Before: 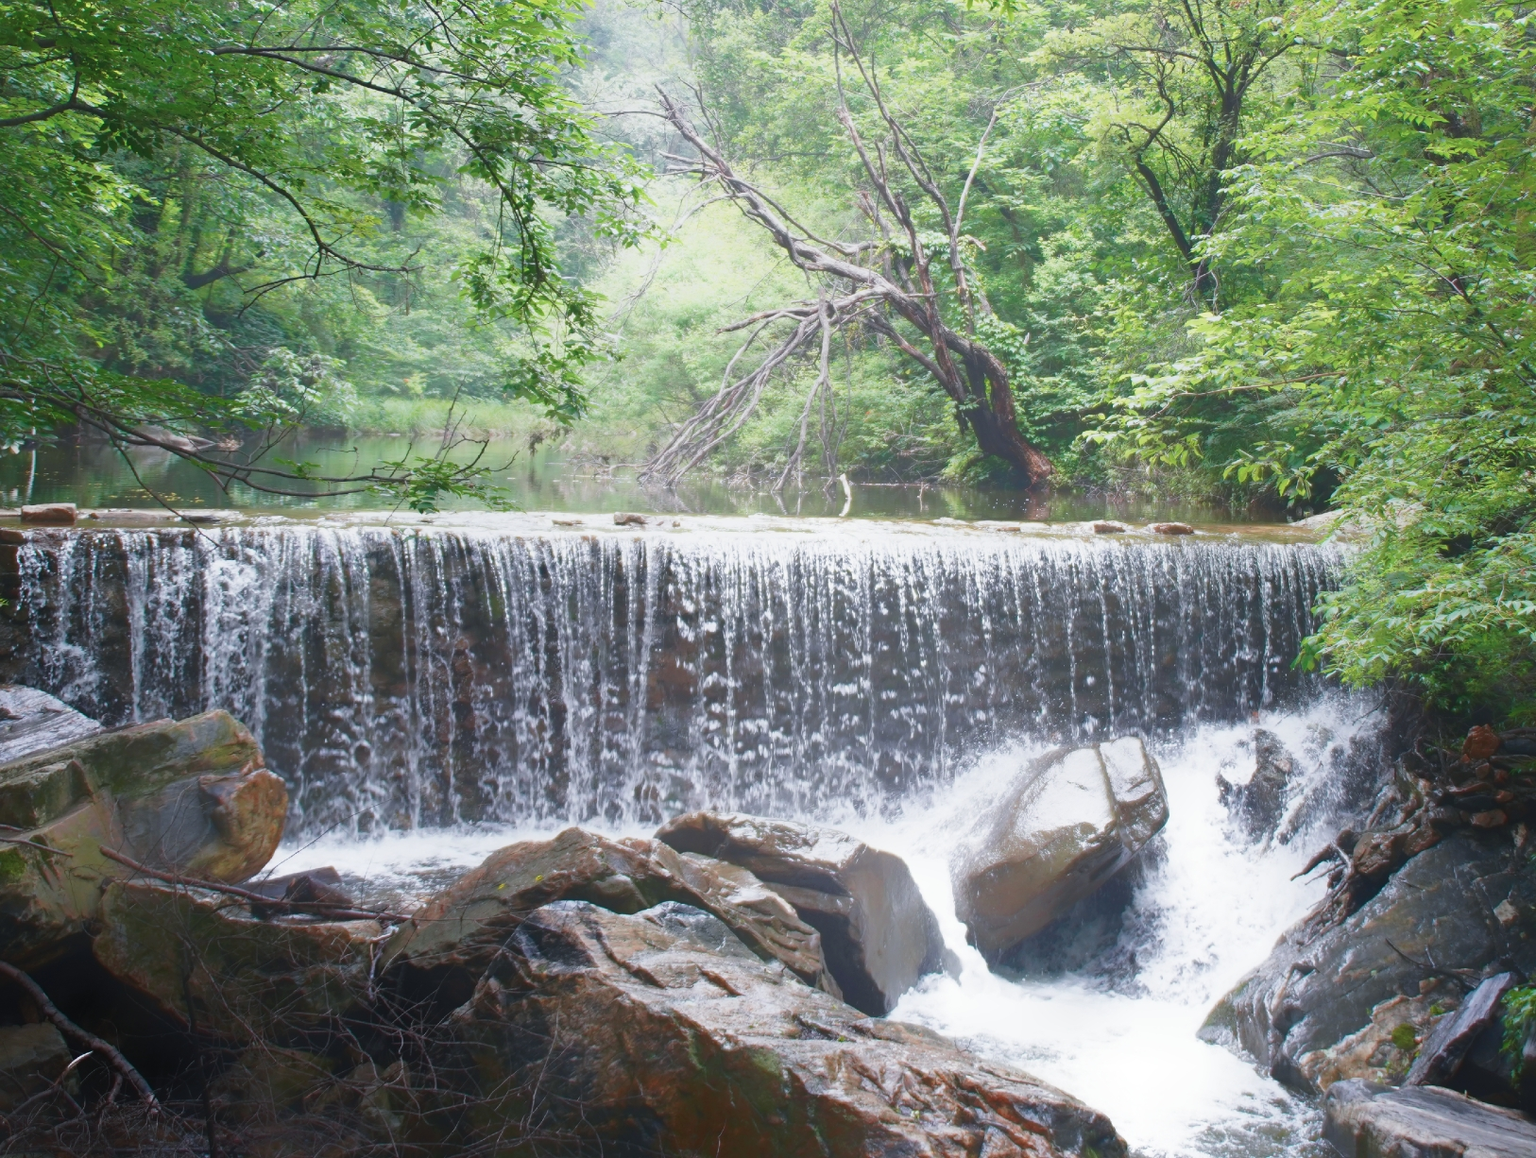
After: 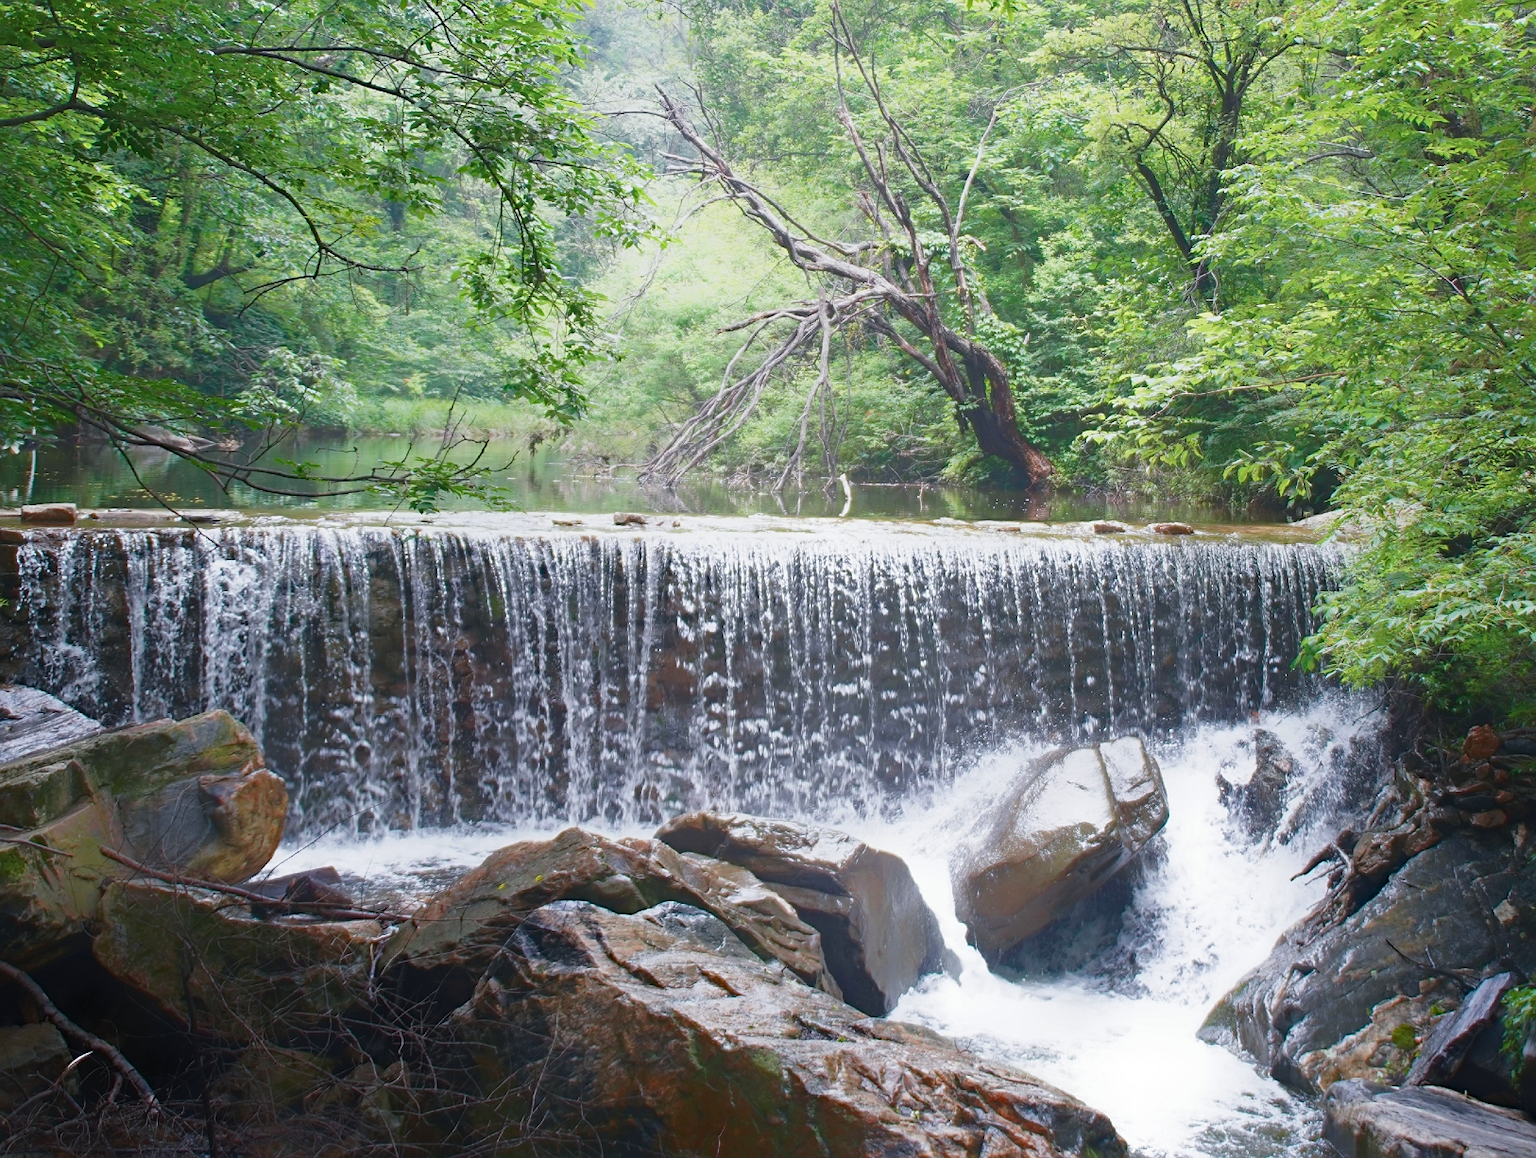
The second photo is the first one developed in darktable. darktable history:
haze removal: strength 0.286, distance 0.256, adaptive false
sharpen: radius 1.319, amount 0.304, threshold 0.051
